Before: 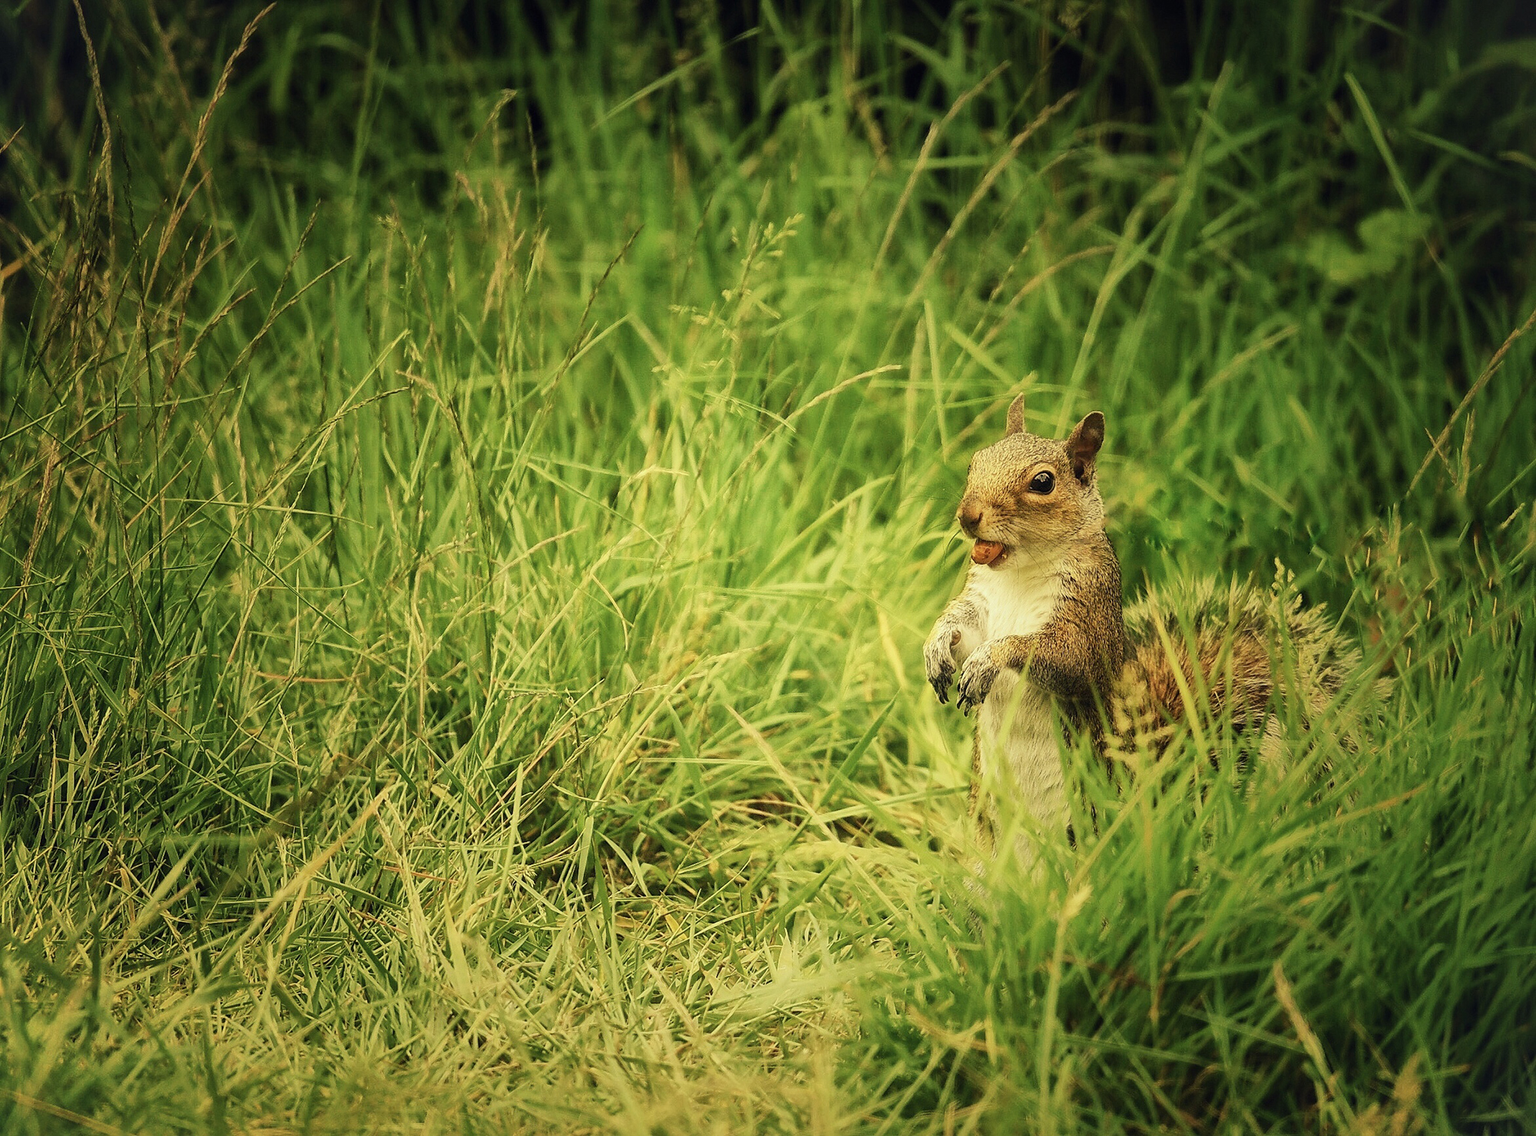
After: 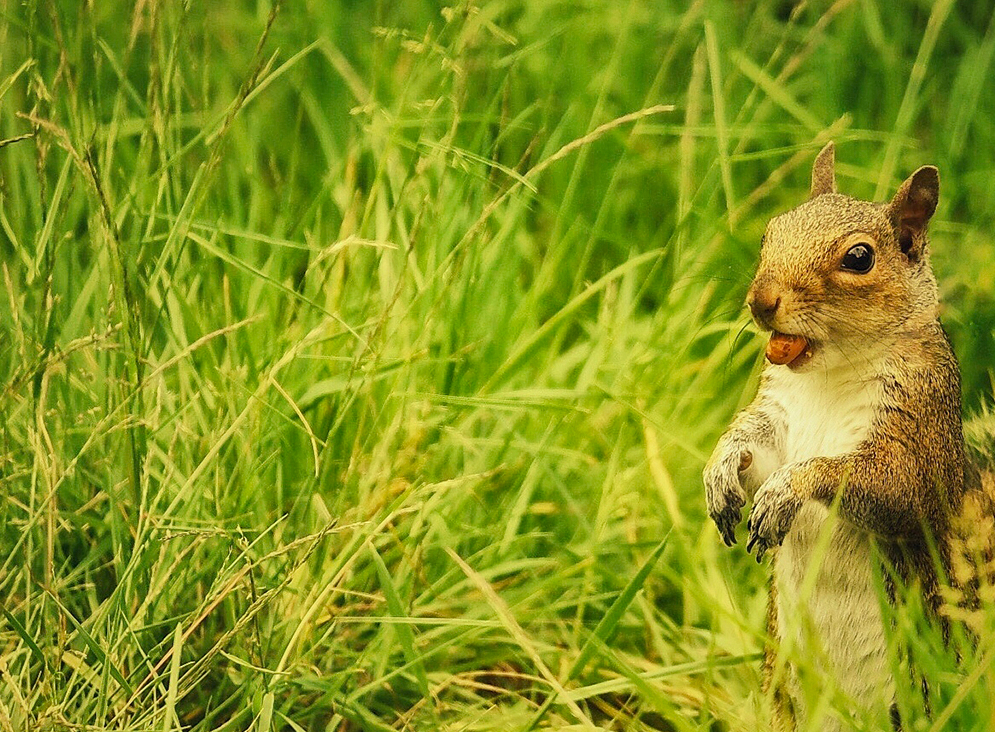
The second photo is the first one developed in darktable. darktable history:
shadows and highlights: soften with gaussian
crop: left 24.983%, top 25.06%, right 25.249%, bottom 25.39%
